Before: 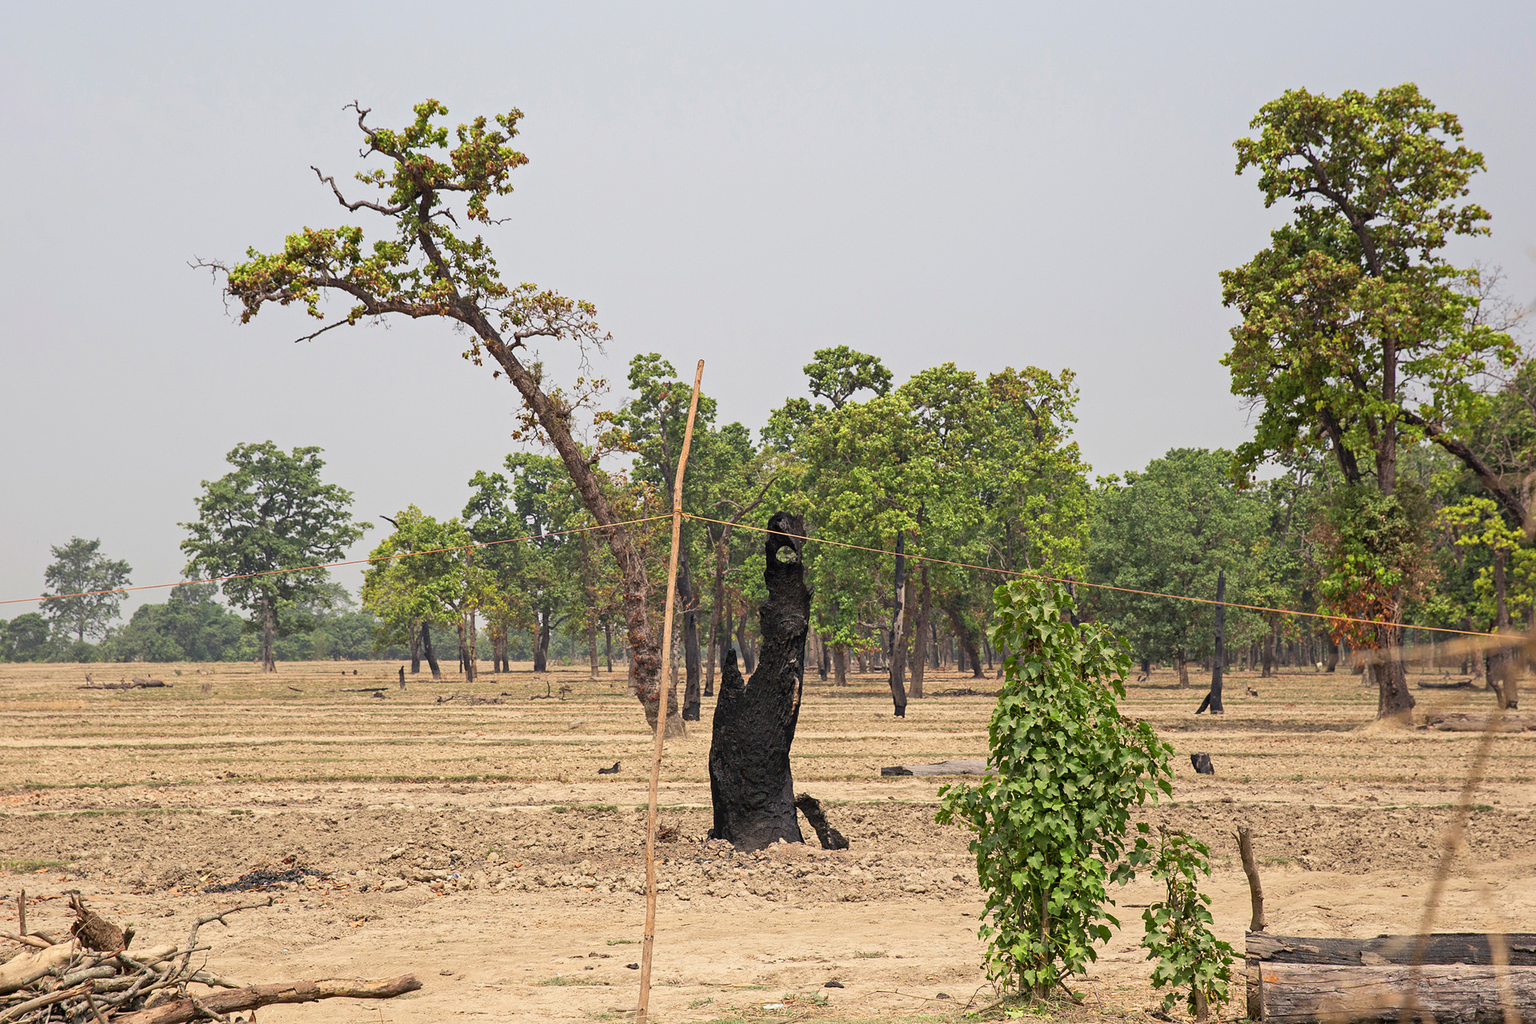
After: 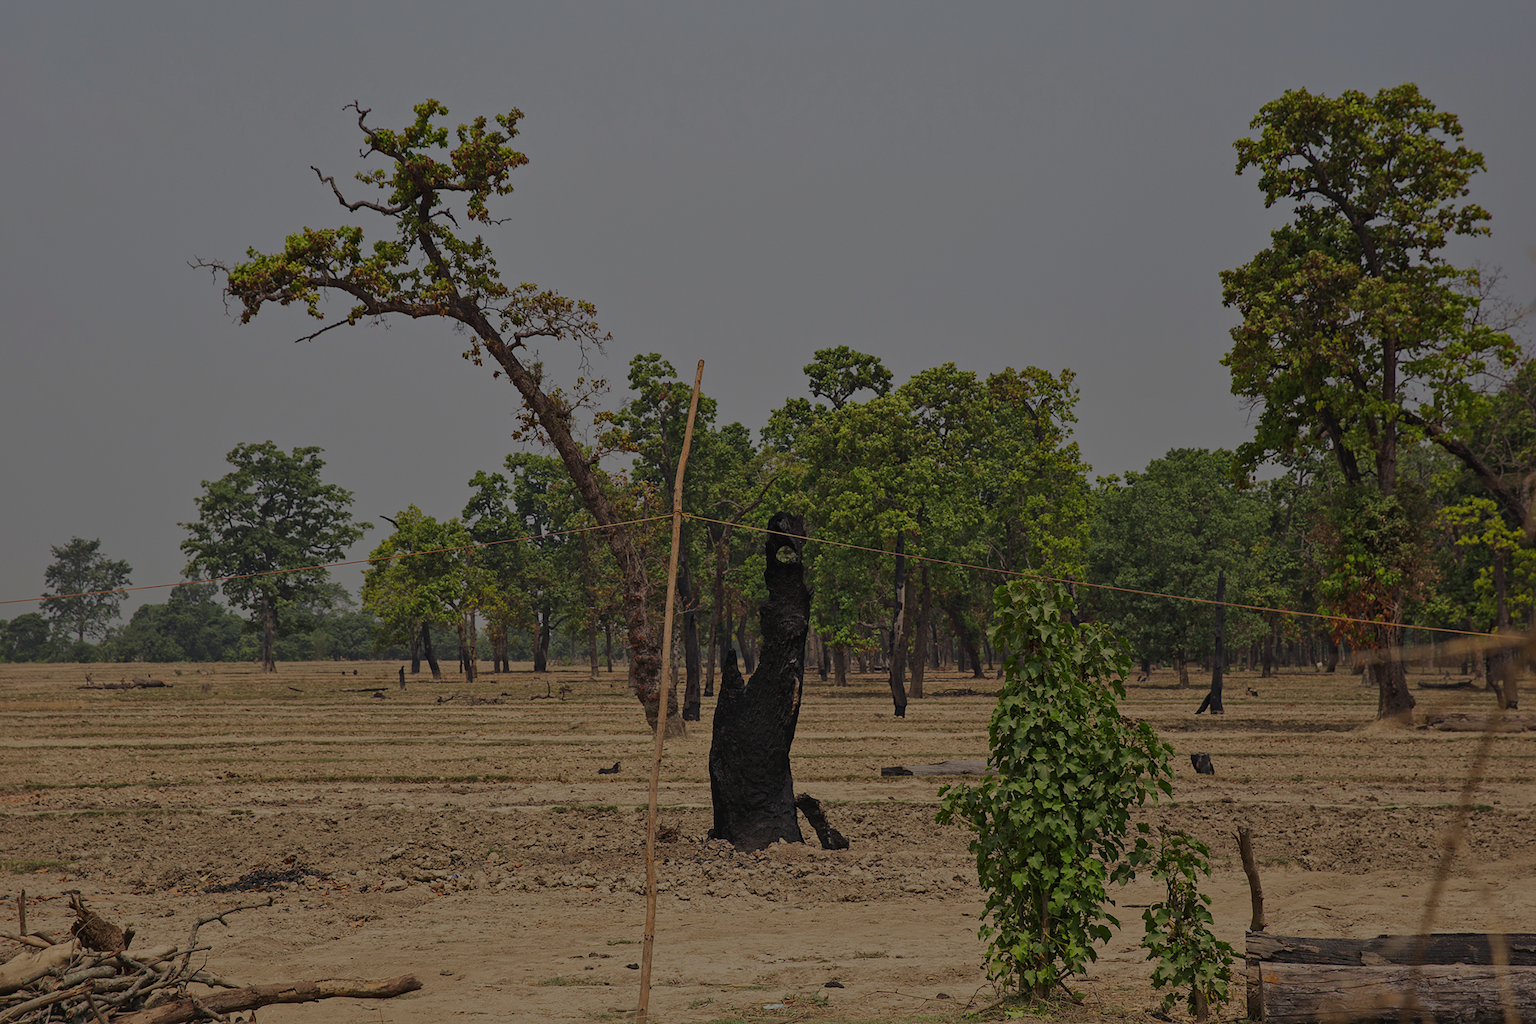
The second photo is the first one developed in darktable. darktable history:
local contrast: mode bilateral grid, contrast 19, coarseness 50, detail 119%, midtone range 0.2
color balance rgb: global offset › luminance 0.477%, linear chroma grading › global chroma 15.091%, perceptual saturation grading › global saturation 0.302%
exposure: exposure -2.051 EV, compensate highlight preservation false
